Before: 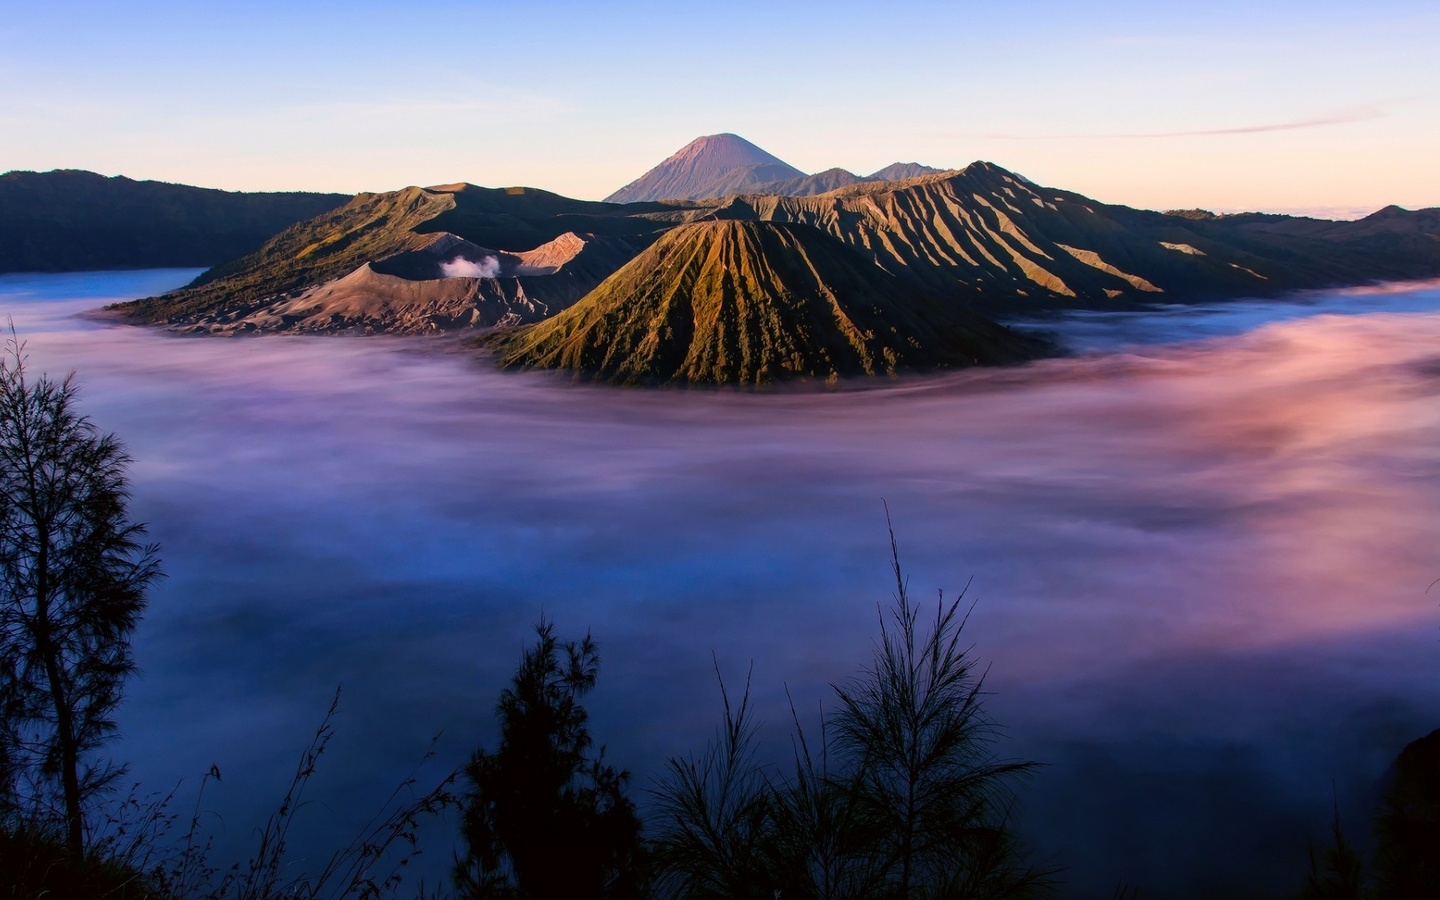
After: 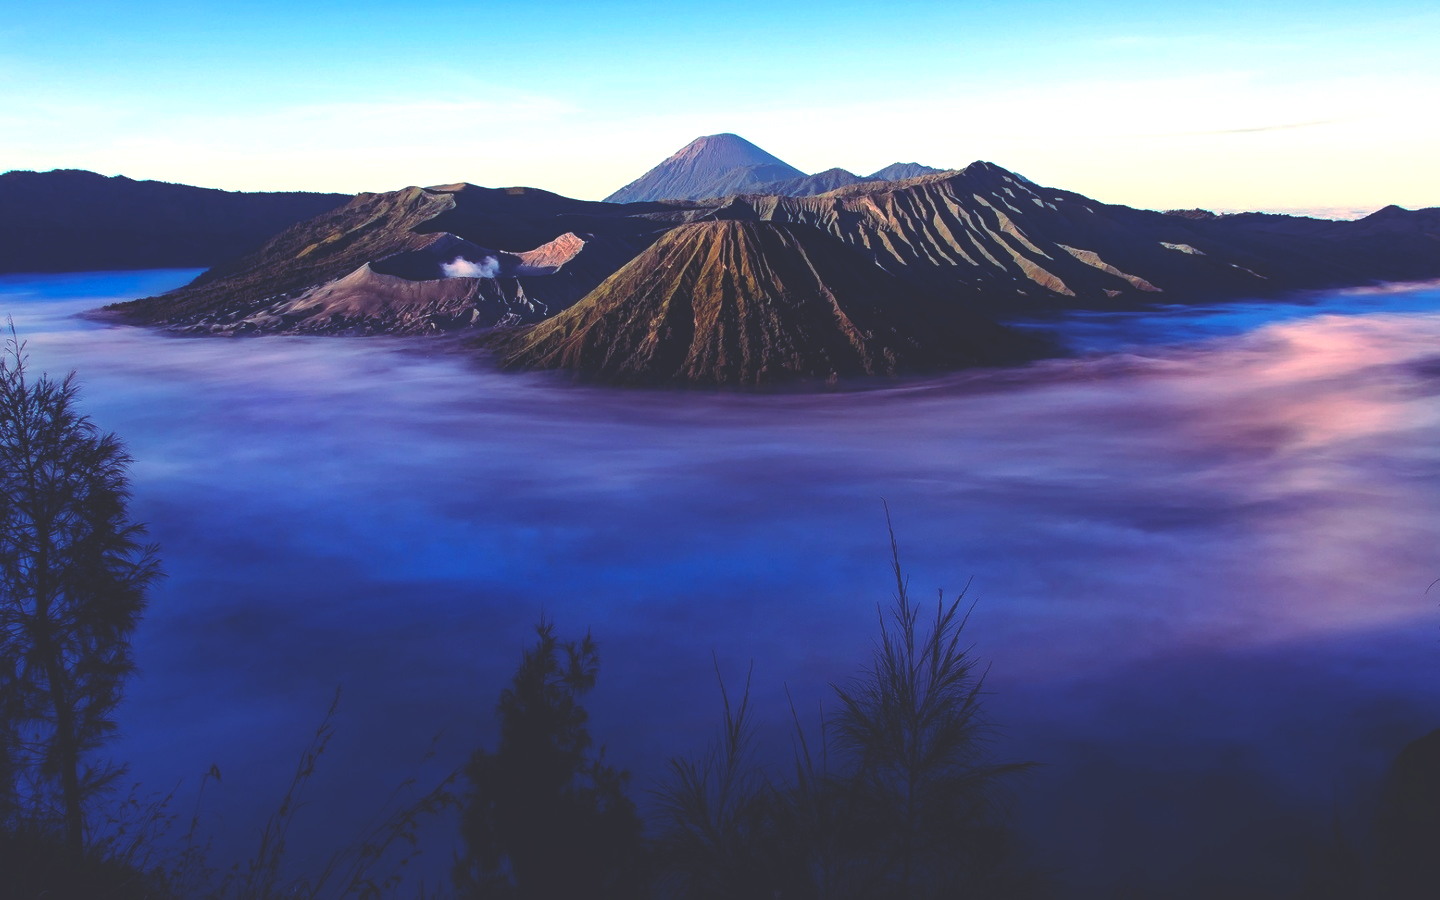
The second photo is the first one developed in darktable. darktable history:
rgb curve: curves: ch0 [(0, 0.186) (0.314, 0.284) (0.576, 0.466) (0.805, 0.691) (0.936, 0.886)]; ch1 [(0, 0.186) (0.314, 0.284) (0.581, 0.534) (0.771, 0.746) (0.936, 0.958)]; ch2 [(0, 0.216) (0.275, 0.39) (1, 1)], mode RGB, independent channels, compensate middle gray true, preserve colors none
tone equalizer: -8 EV -0.417 EV, -7 EV -0.389 EV, -6 EV -0.333 EV, -5 EV -0.222 EV, -3 EV 0.222 EV, -2 EV 0.333 EV, -1 EV 0.389 EV, +0 EV 0.417 EV, edges refinement/feathering 500, mask exposure compensation -1.57 EV, preserve details no
